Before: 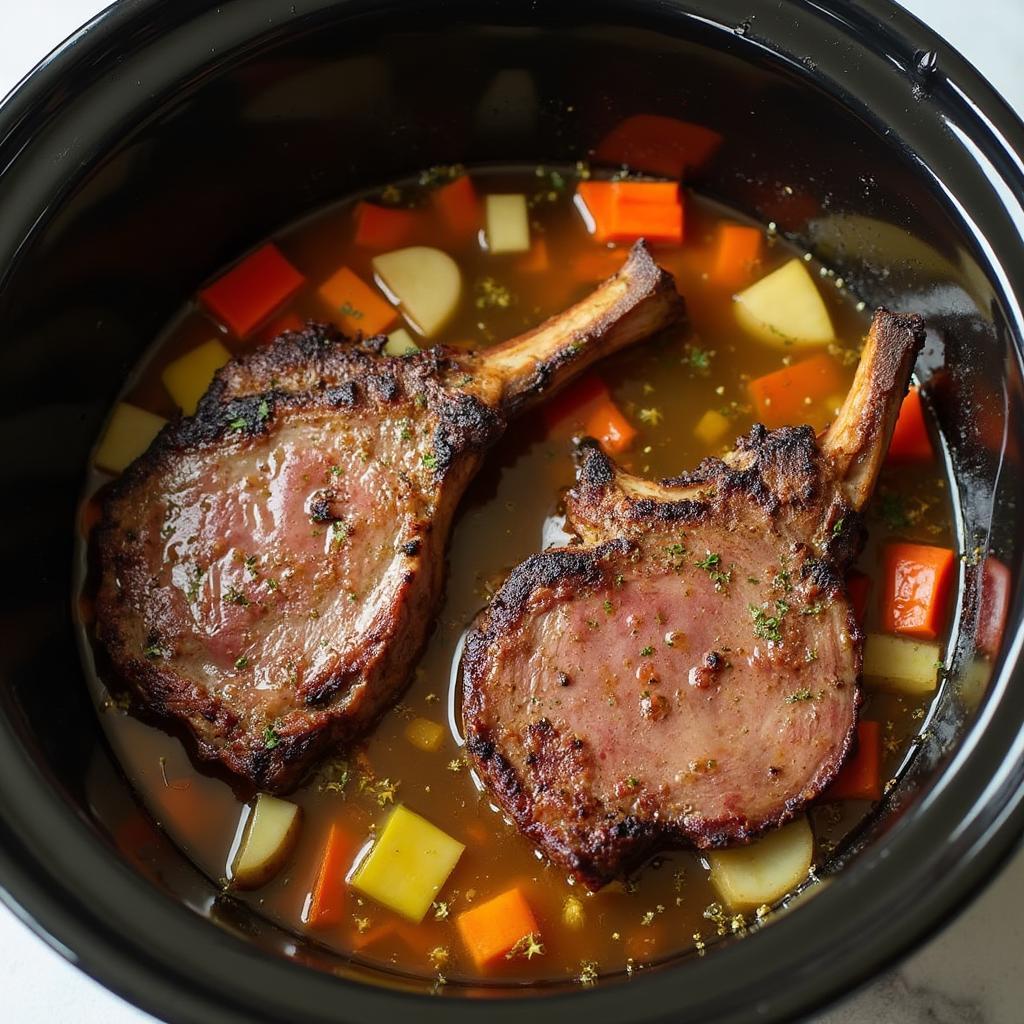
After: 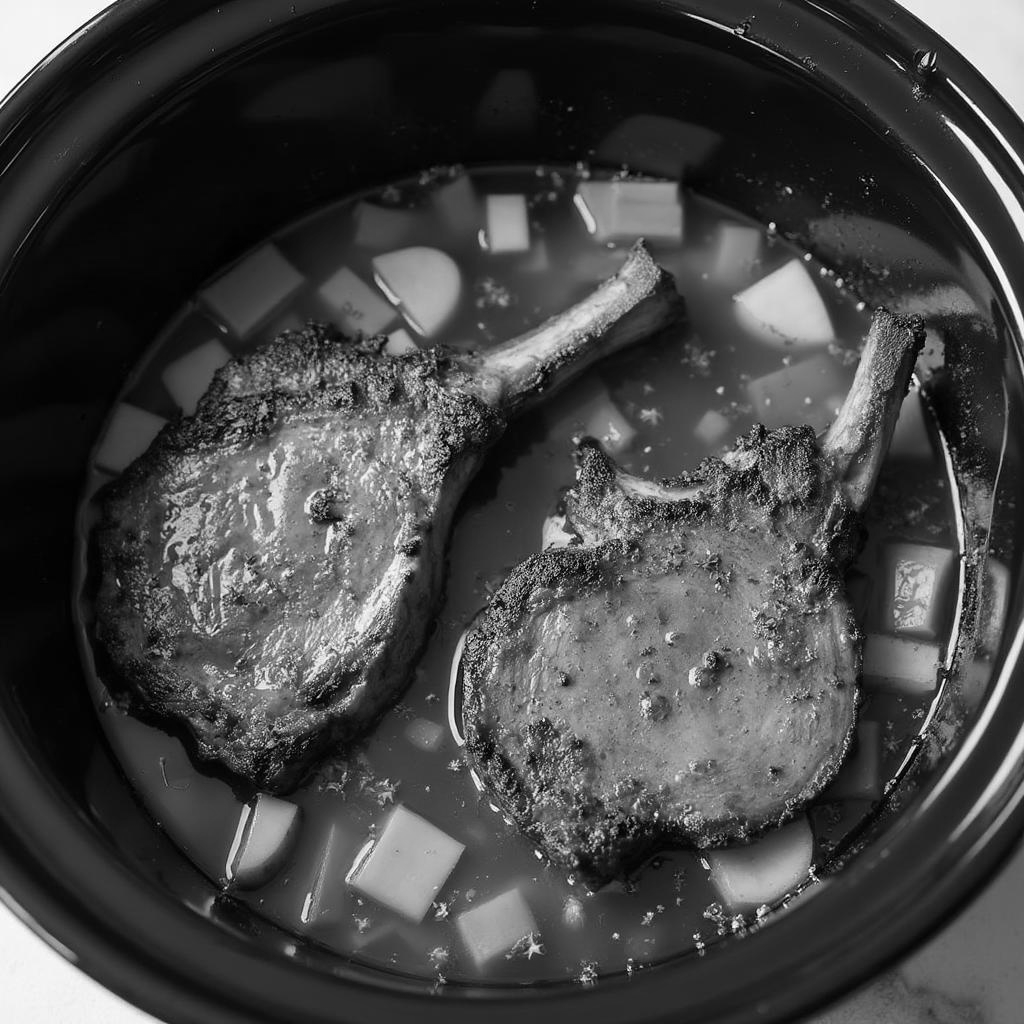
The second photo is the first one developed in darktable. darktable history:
monochrome: on, module defaults
color contrast: green-magenta contrast 1.2, blue-yellow contrast 1.2
